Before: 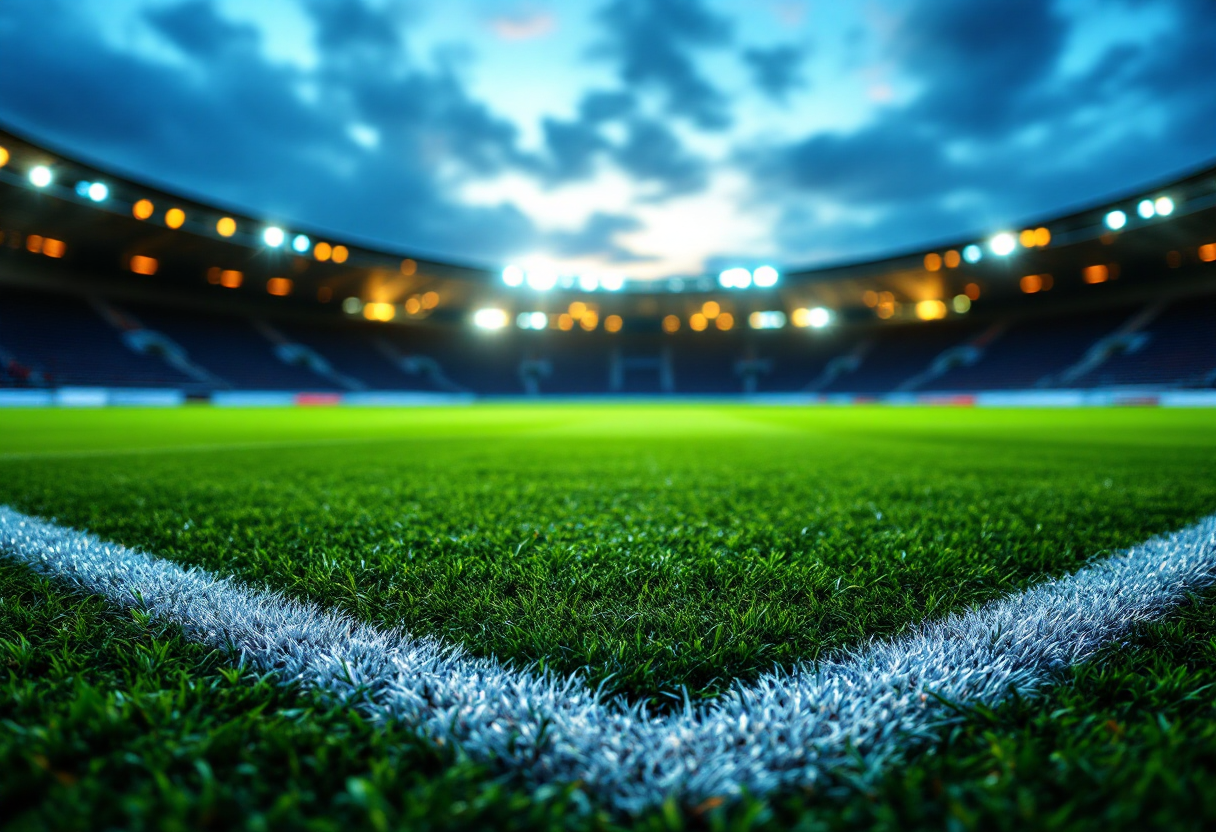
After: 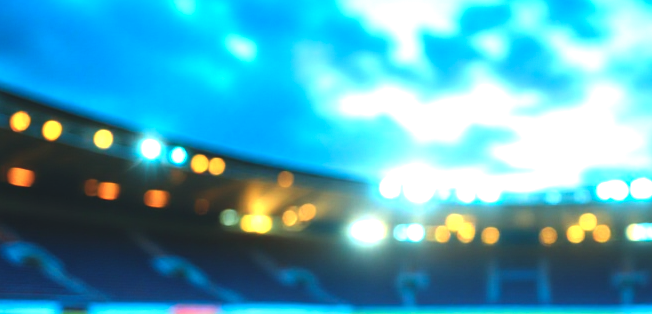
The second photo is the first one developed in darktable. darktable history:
exposure: black level correction -0.005, exposure 1 EV, compensate highlight preservation false
color calibration: illuminant F (fluorescent), F source F9 (Cool White Deluxe 4150 K) – high CRI, x 0.374, y 0.373, temperature 4158.34 K
crop: left 10.121%, top 10.631%, right 36.218%, bottom 51.526%
